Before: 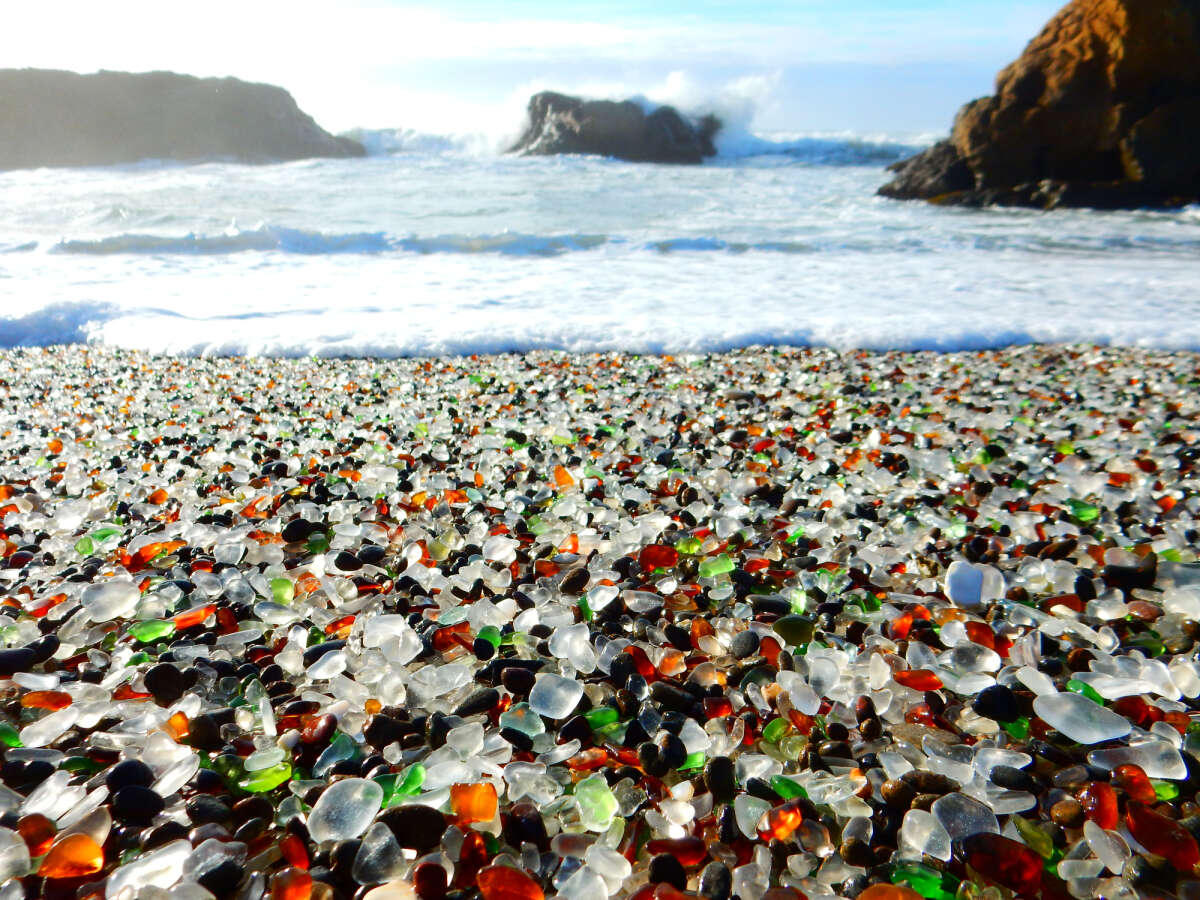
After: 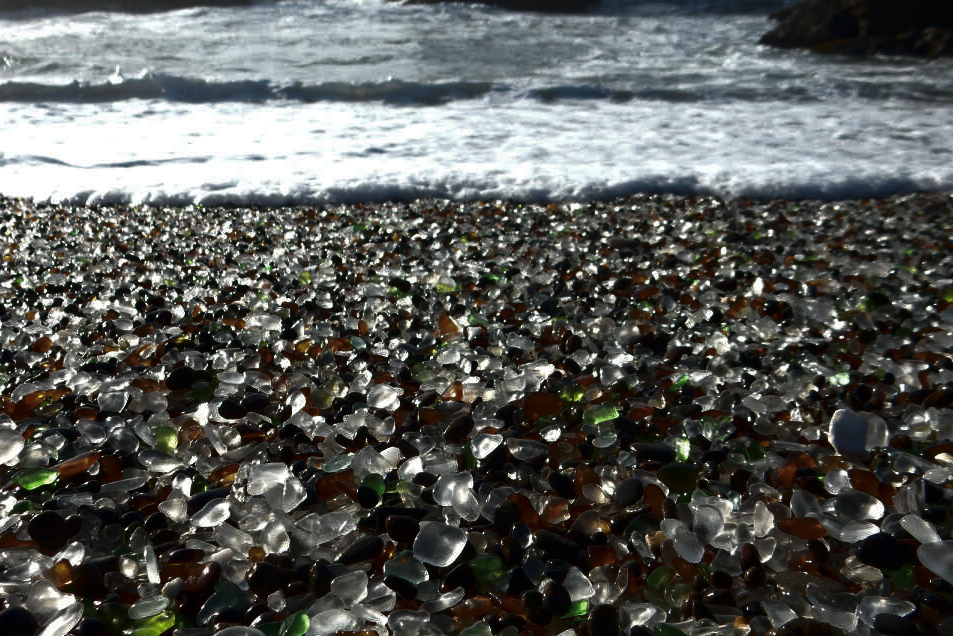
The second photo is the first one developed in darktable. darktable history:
crop: left 9.712%, top 16.928%, right 10.845%, bottom 12.332%
tone curve: curves: ch0 [(0, 0) (0.765, 0.349) (1, 1)], color space Lab, linked channels, preserve colors none
